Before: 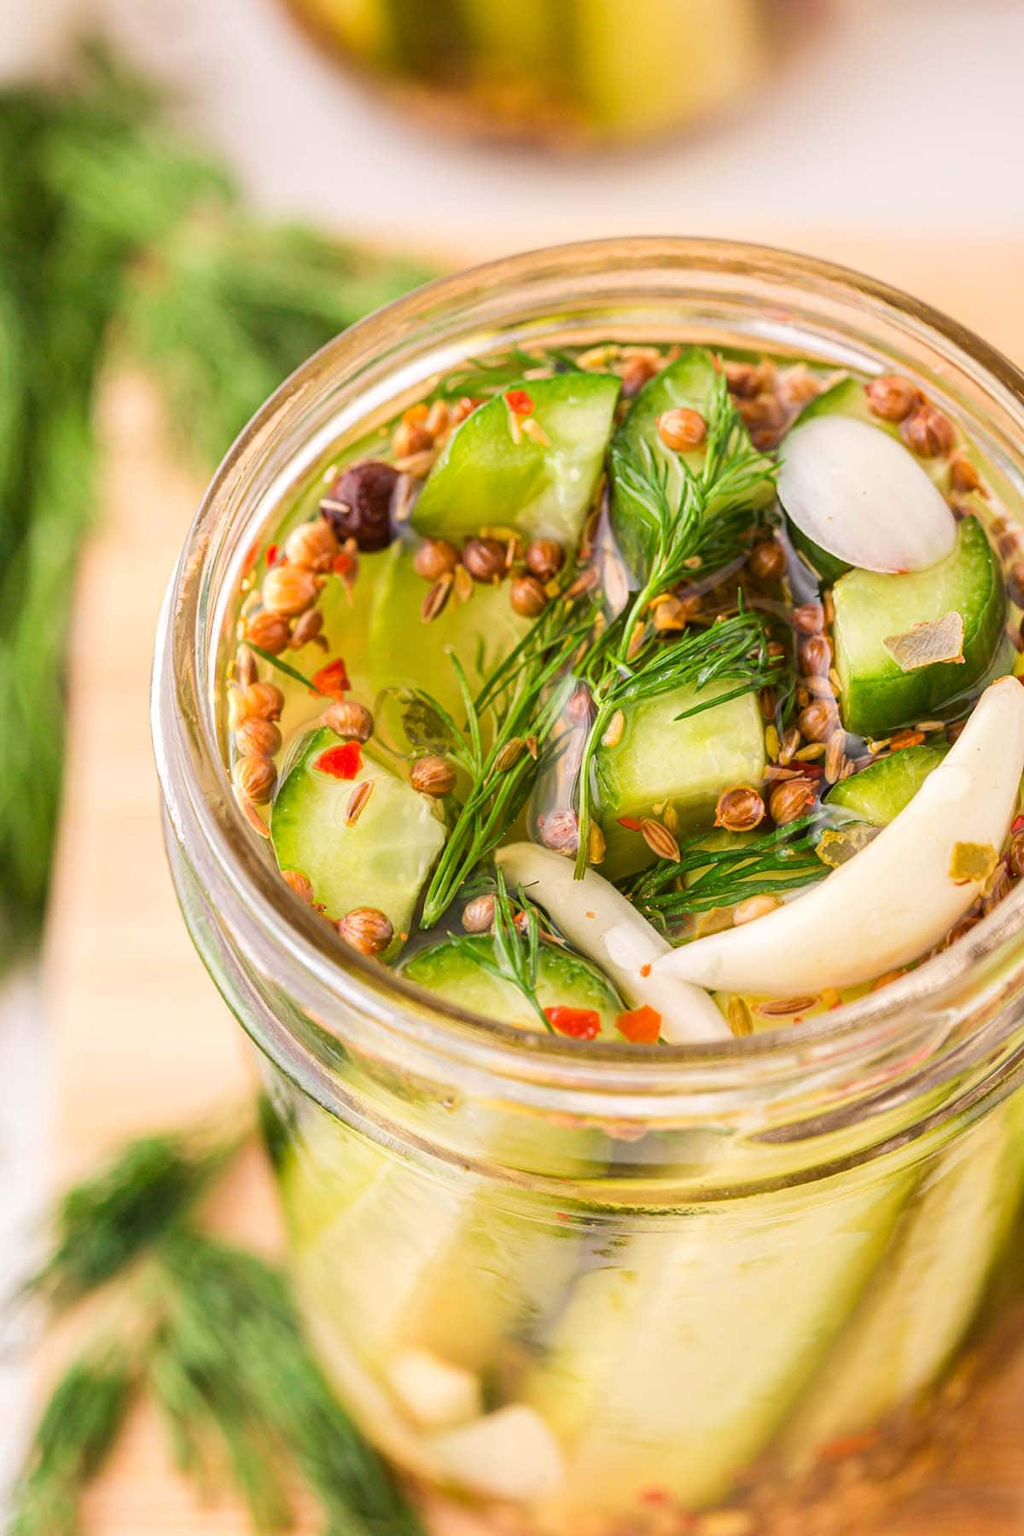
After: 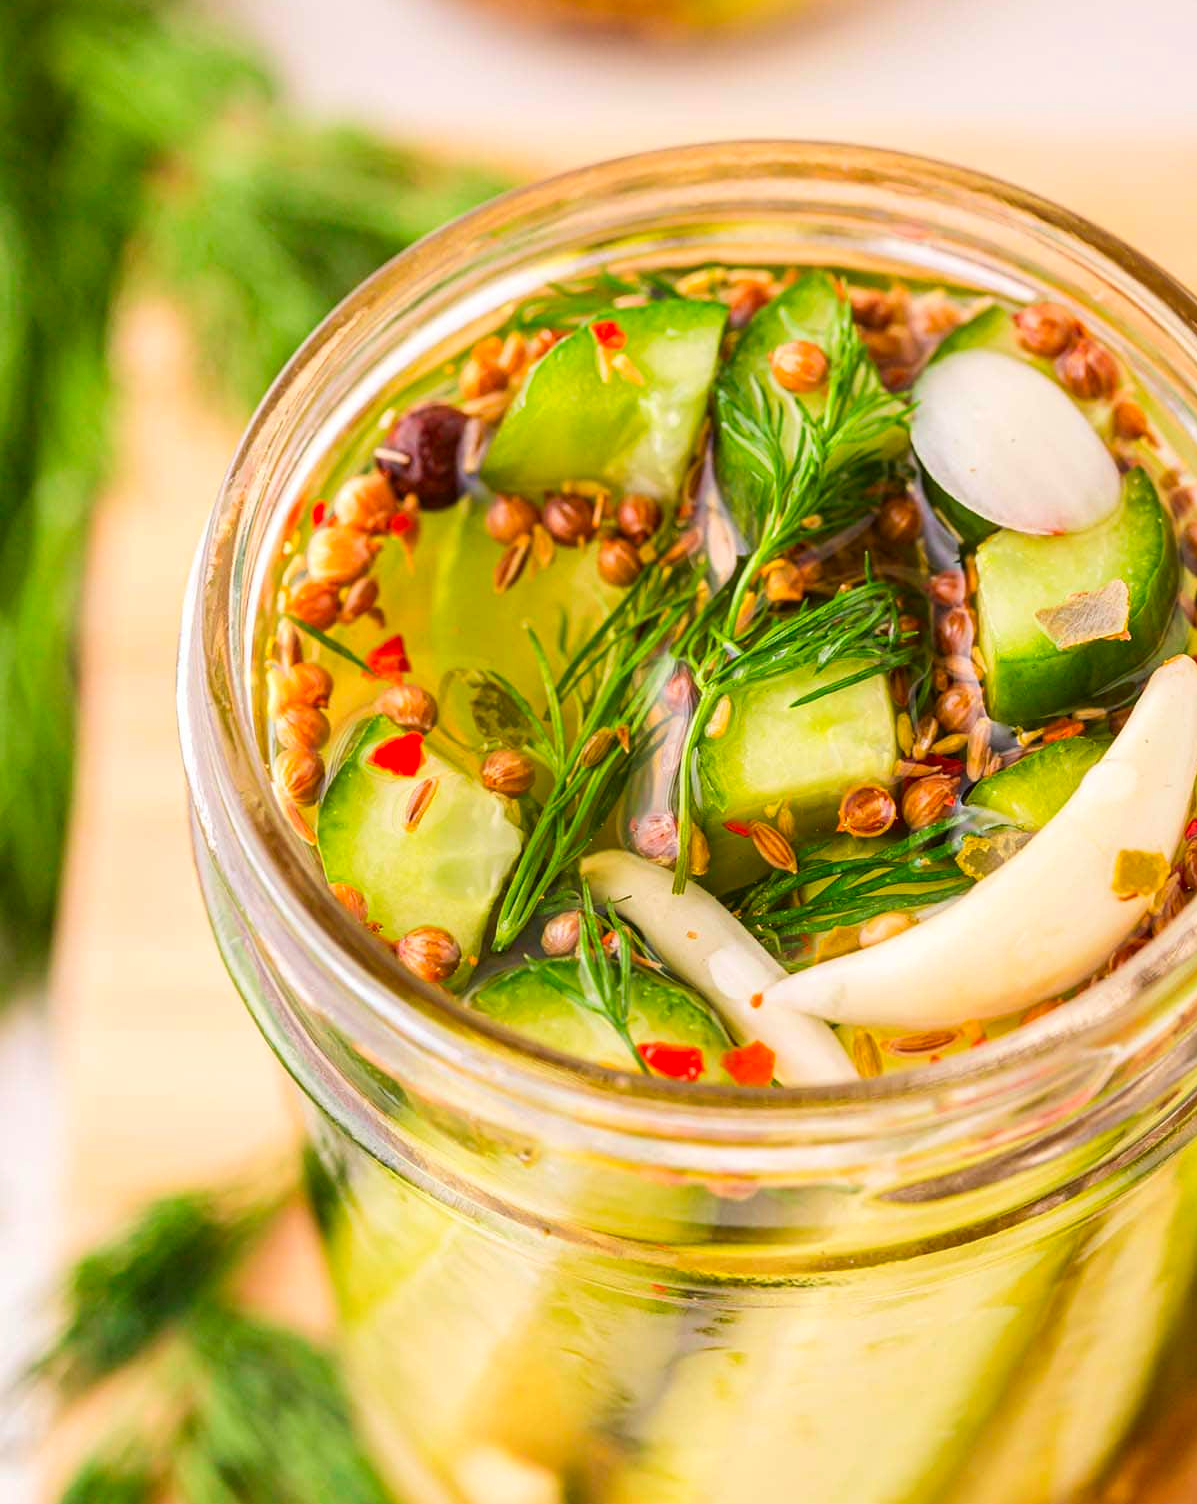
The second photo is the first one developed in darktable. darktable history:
white balance: red 1, blue 1
contrast brightness saturation: contrast 0.09, saturation 0.28
crop: top 7.625%, bottom 8.027%
